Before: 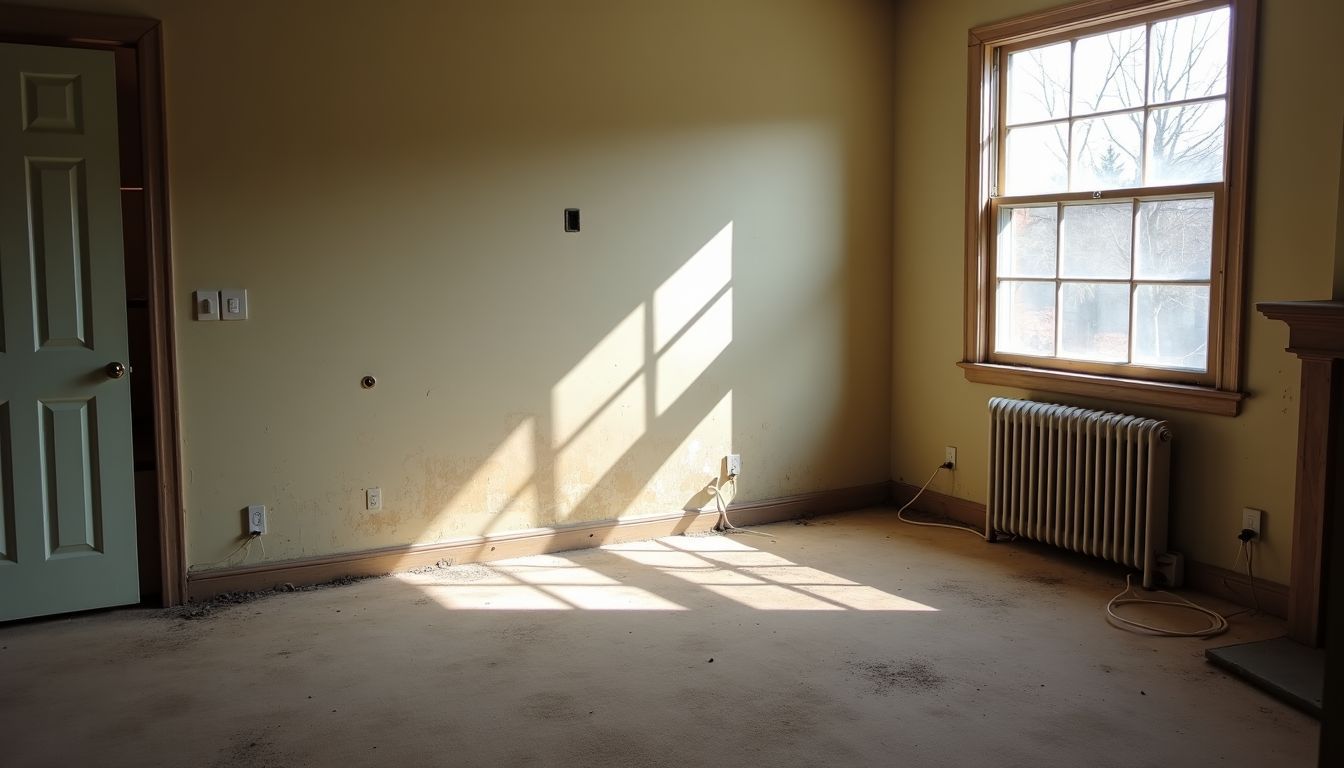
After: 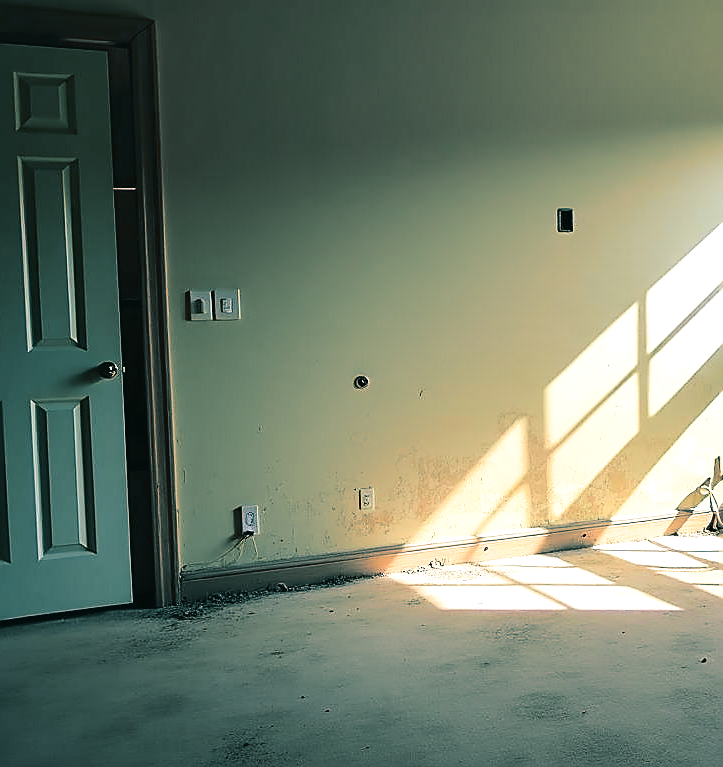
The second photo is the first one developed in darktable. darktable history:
sharpen: radius 1.4, amount 1.25, threshold 0.7
exposure: exposure 0.661 EV, compensate highlight preservation false
crop: left 0.587%, right 45.588%, bottom 0.086%
tone curve: curves: ch0 [(0, 0.021) (0.049, 0.044) (0.158, 0.113) (0.351, 0.331) (0.485, 0.505) (0.656, 0.696) (0.868, 0.887) (1, 0.969)]; ch1 [(0, 0) (0.322, 0.328) (0.434, 0.438) (0.473, 0.477) (0.502, 0.503) (0.522, 0.526) (0.564, 0.591) (0.602, 0.632) (0.677, 0.701) (0.859, 0.885) (1, 1)]; ch2 [(0, 0) (0.33, 0.301) (0.452, 0.434) (0.502, 0.505) (0.535, 0.554) (0.565, 0.598) (0.618, 0.629) (1, 1)], color space Lab, independent channels, preserve colors none
color balance rgb: perceptual saturation grading › global saturation 10%, global vibrance 10%
white balance: emerald 1
split-toning: shadows › hue 186.43°, highlights › hue 49.29°, compress 30.29%
shadows and highlights: shadows 32.83, highlights -47.7, soften with gaussian
